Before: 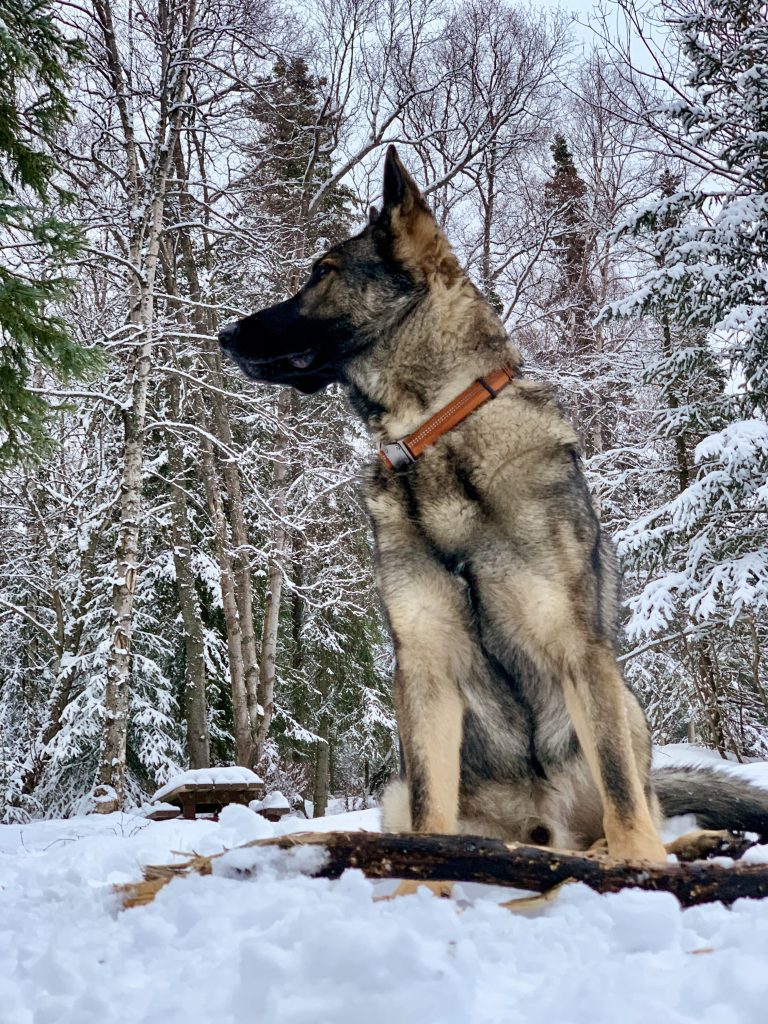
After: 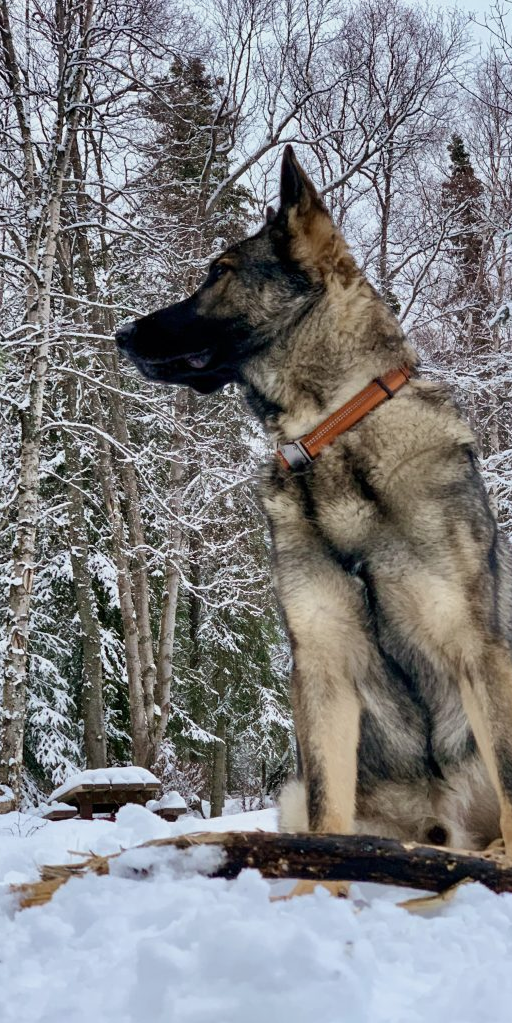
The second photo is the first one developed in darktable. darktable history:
exposure: exposure -0.153 EV, compensate highlight preservation false
crop and rotate: left 13.537%, right 19.796%
